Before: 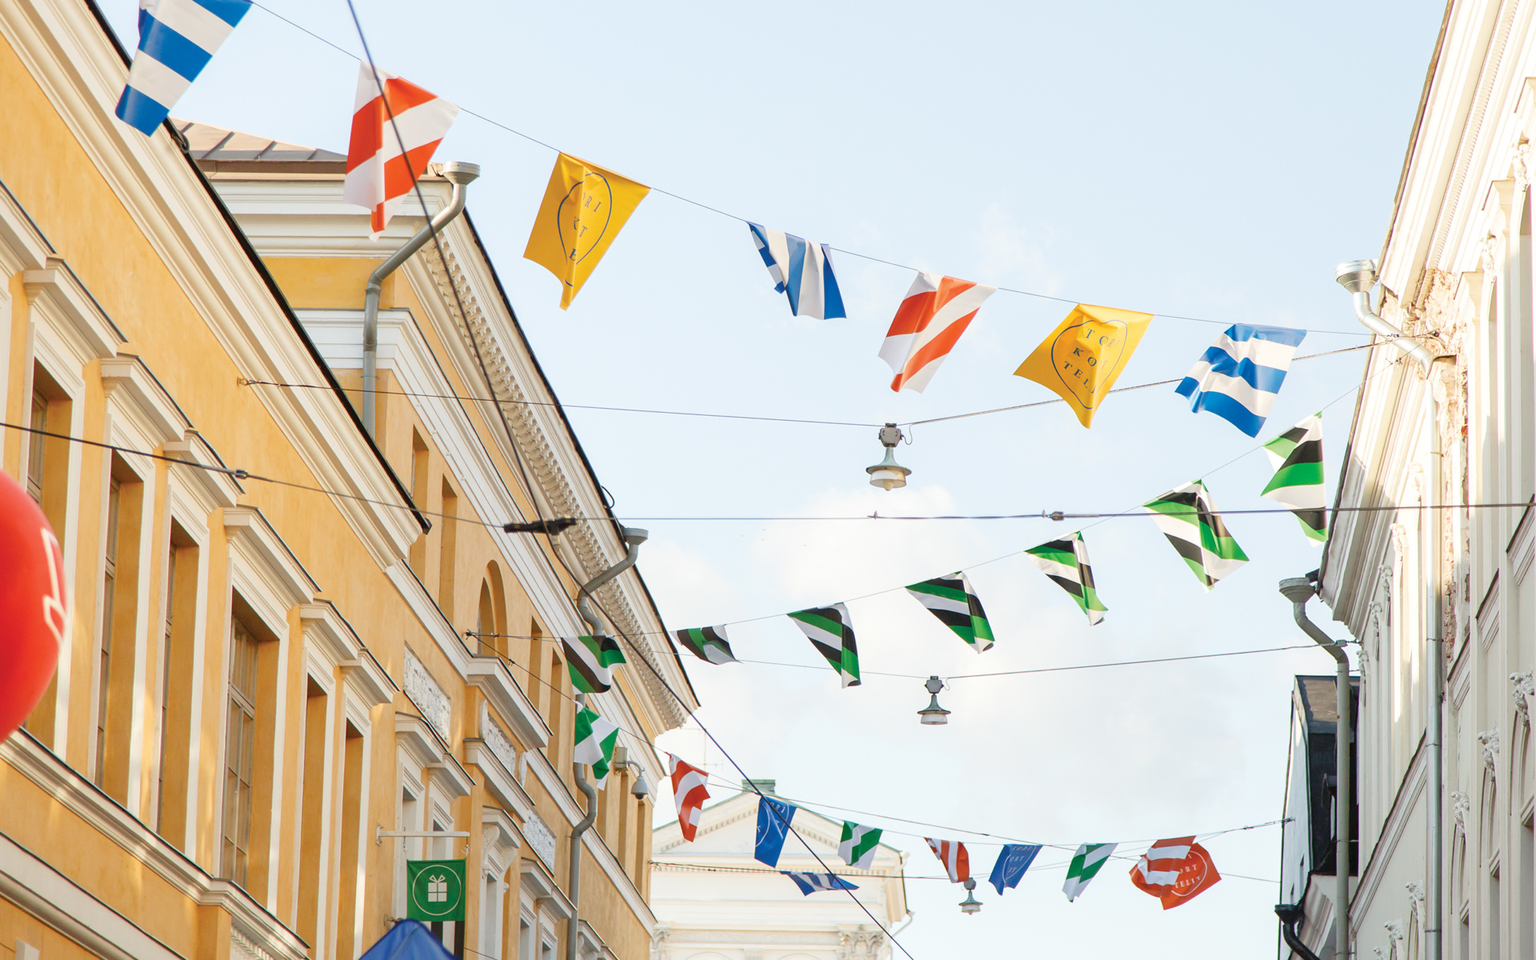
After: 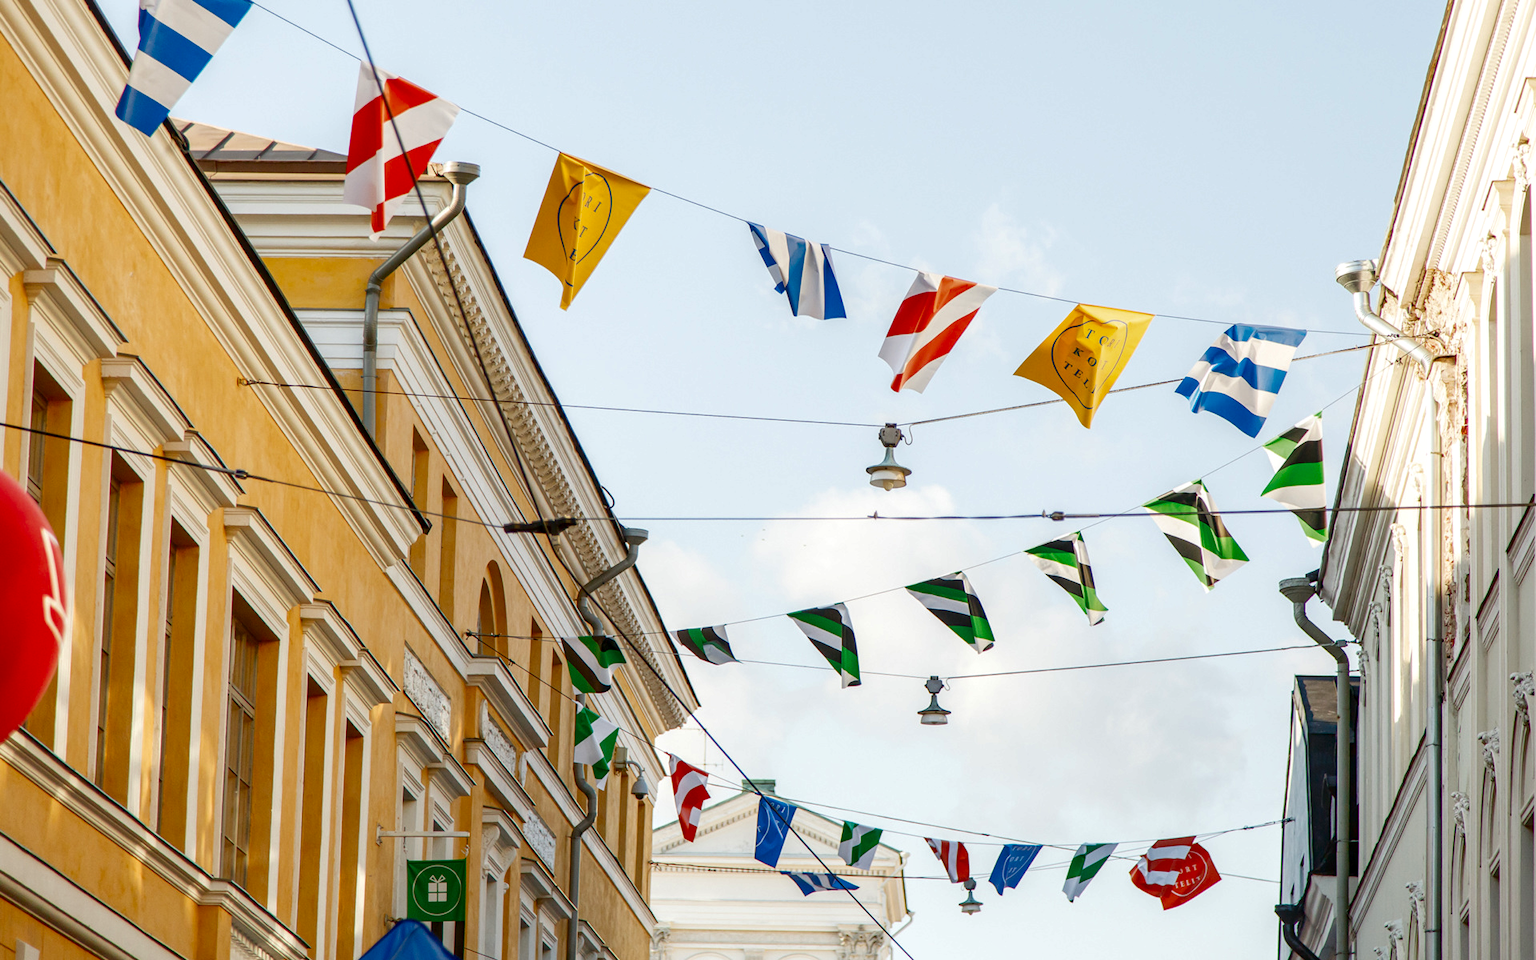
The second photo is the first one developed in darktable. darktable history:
contrast brightness saturation: brightness -0.25, saturation 0.2
local contrast: on, module defaults
